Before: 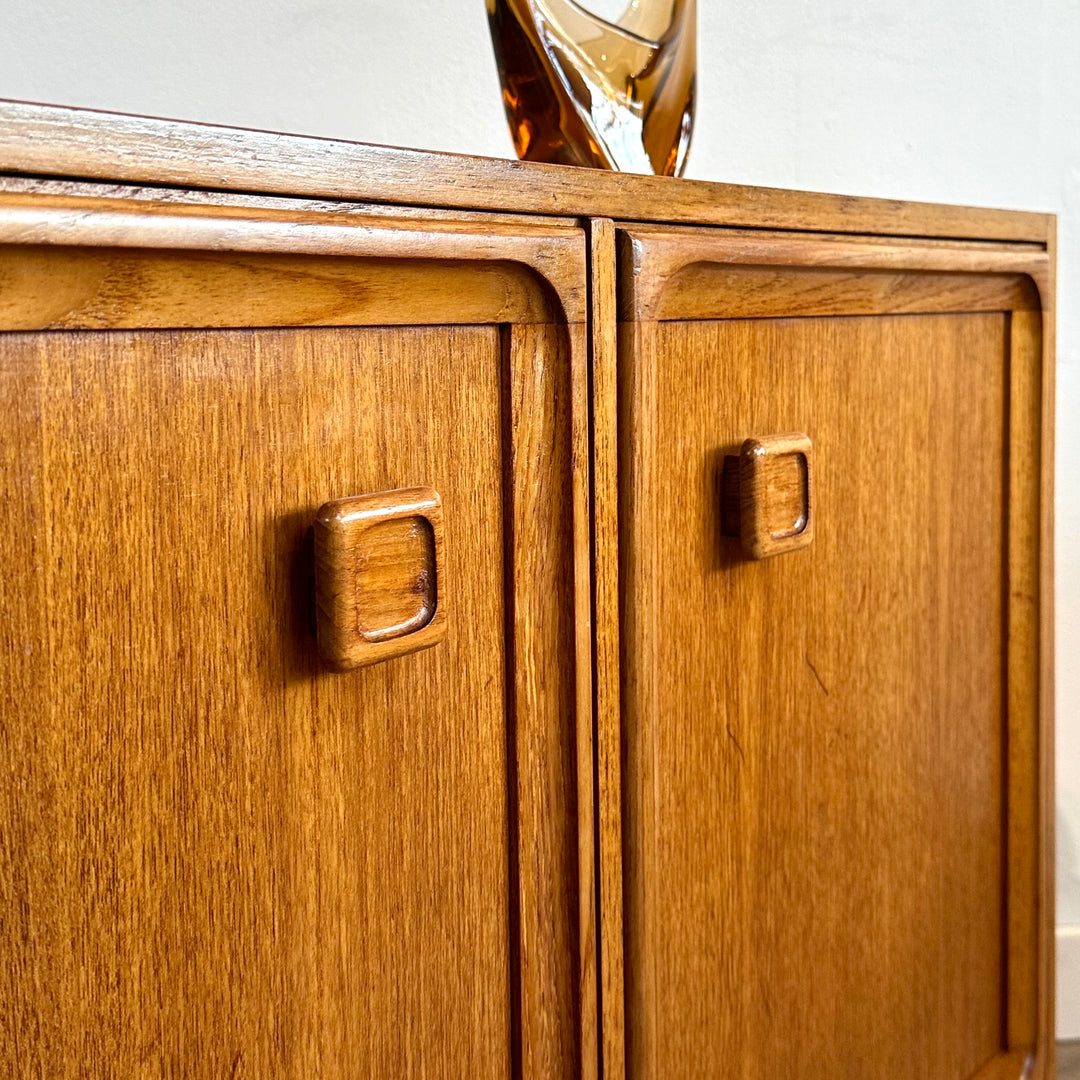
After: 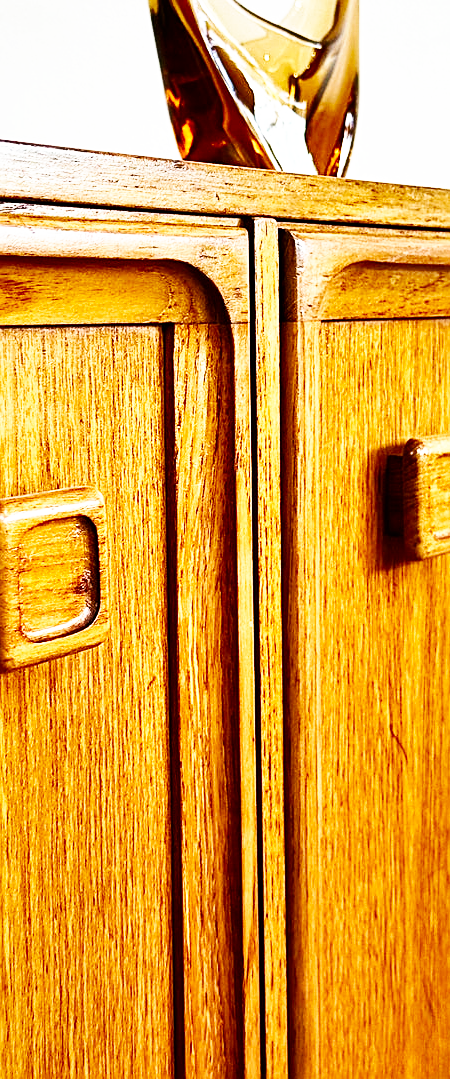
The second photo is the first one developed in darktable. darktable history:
sharpen: on, module defaults
velvia: on, module defaults
crop: left 31.229%, right 27.105%
shadows and highlights: shadows 25, highlights -48, soften with gaussian
base curve: curves: ch0 [(0, 0) (0.007, 0.004) (0.027, 0.03) (0.046, 0.07) (0.207, 0.54) (0.442, 0.872) (0.673, 0.972) (1, 1)], preserve colors none
